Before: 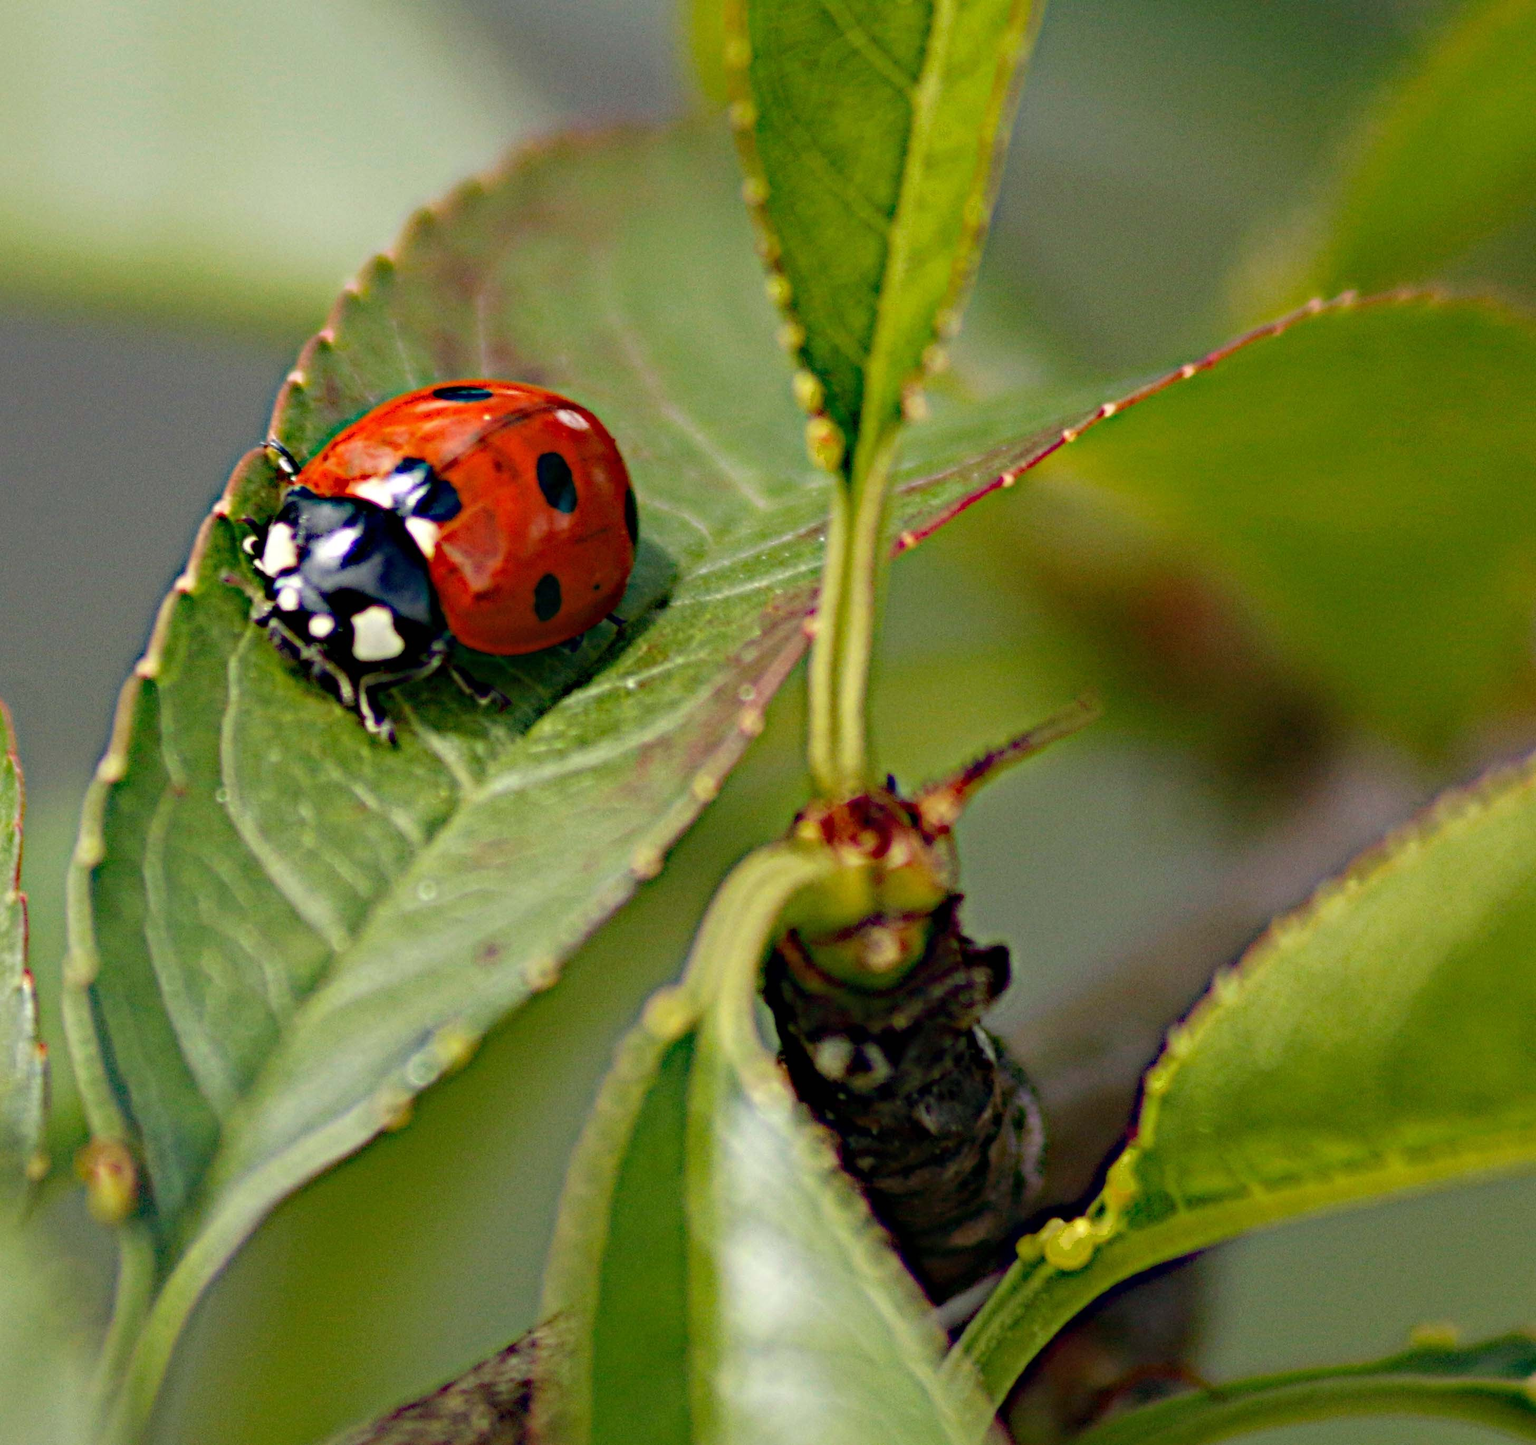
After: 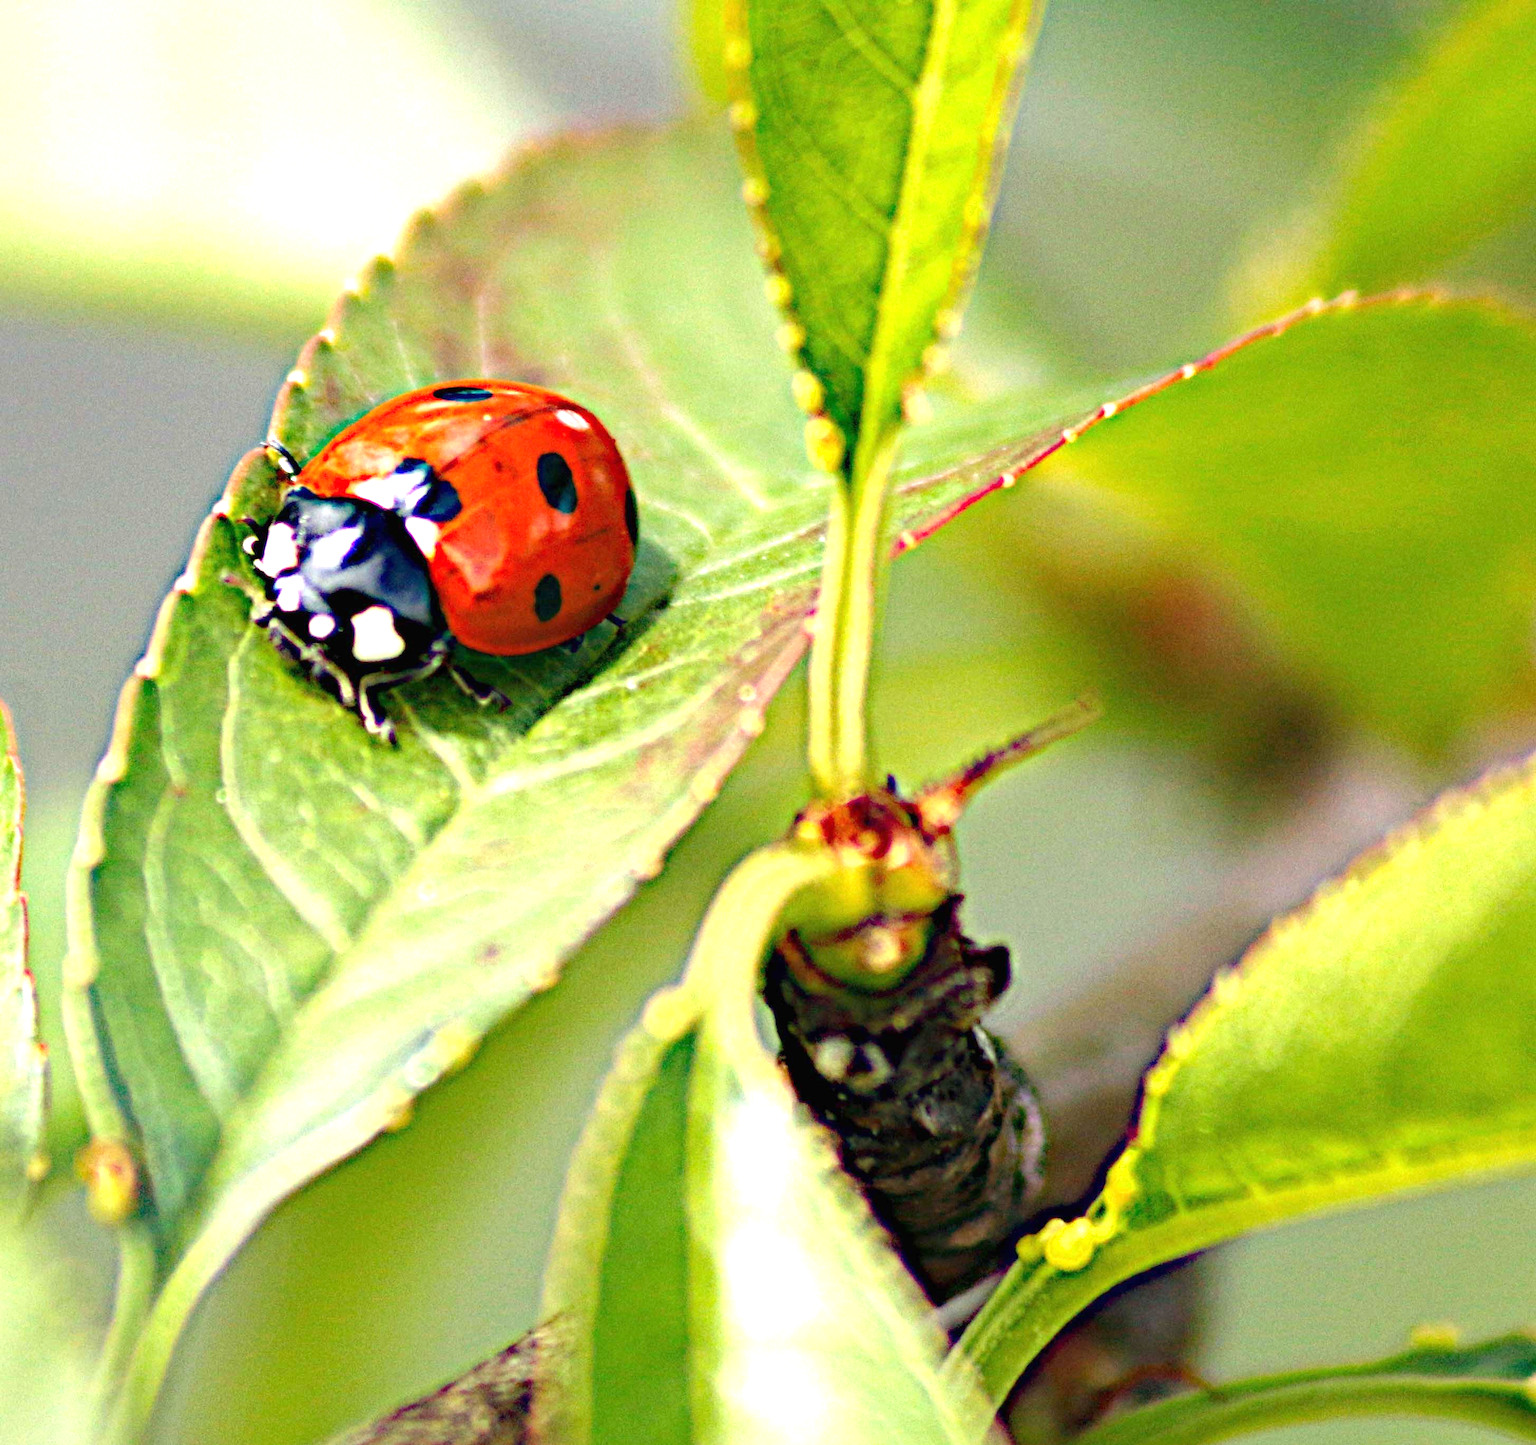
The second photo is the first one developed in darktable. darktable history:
exposure: black level correction 0, exposure 1.462 EV, compensate highlight preservation false
